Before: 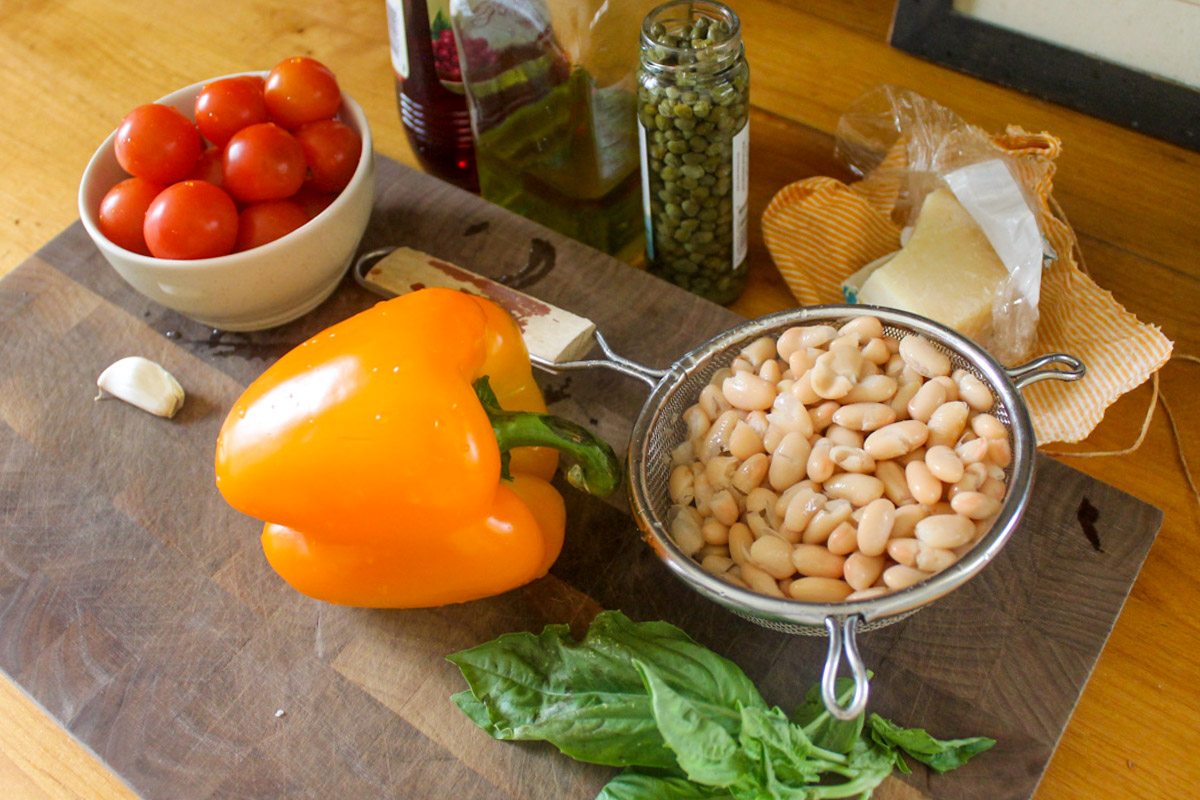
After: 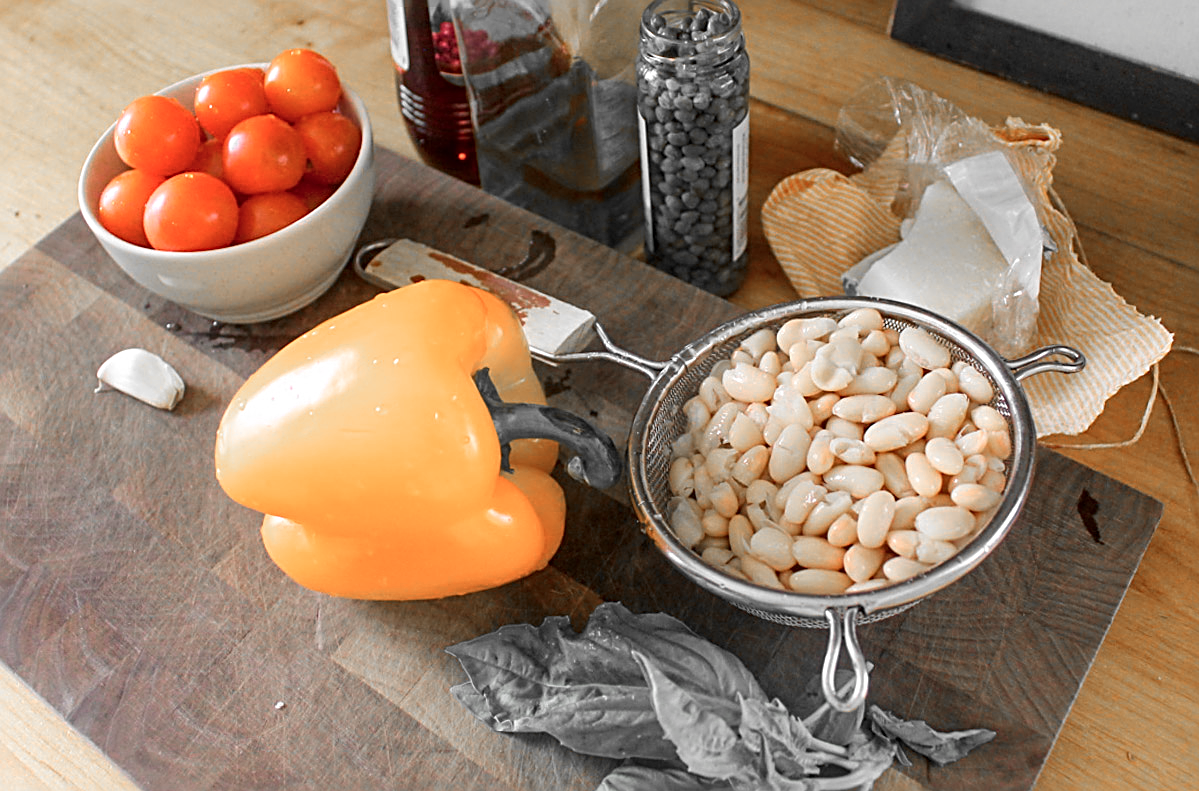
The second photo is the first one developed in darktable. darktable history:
crop: top 1.043%, right 0.039%
color zones: curves: ch0 [(0, 0.65) (0.096, 0.644) (0.221, 0.539) (0.429, 0.5) (0.571, 0.5) (0.714, 0.5) (0.857, 0.5) (1, 0.65)]; ch1 [(0, 0.5) (0.143, 0.5) (0.257, -0.002) (0.429, 0.04) (0.571, -0.001) (0.714, -0.015) (0.857, 0.024) (1, 0.5)]
sharpen: radius 2.537, amount 0.631
